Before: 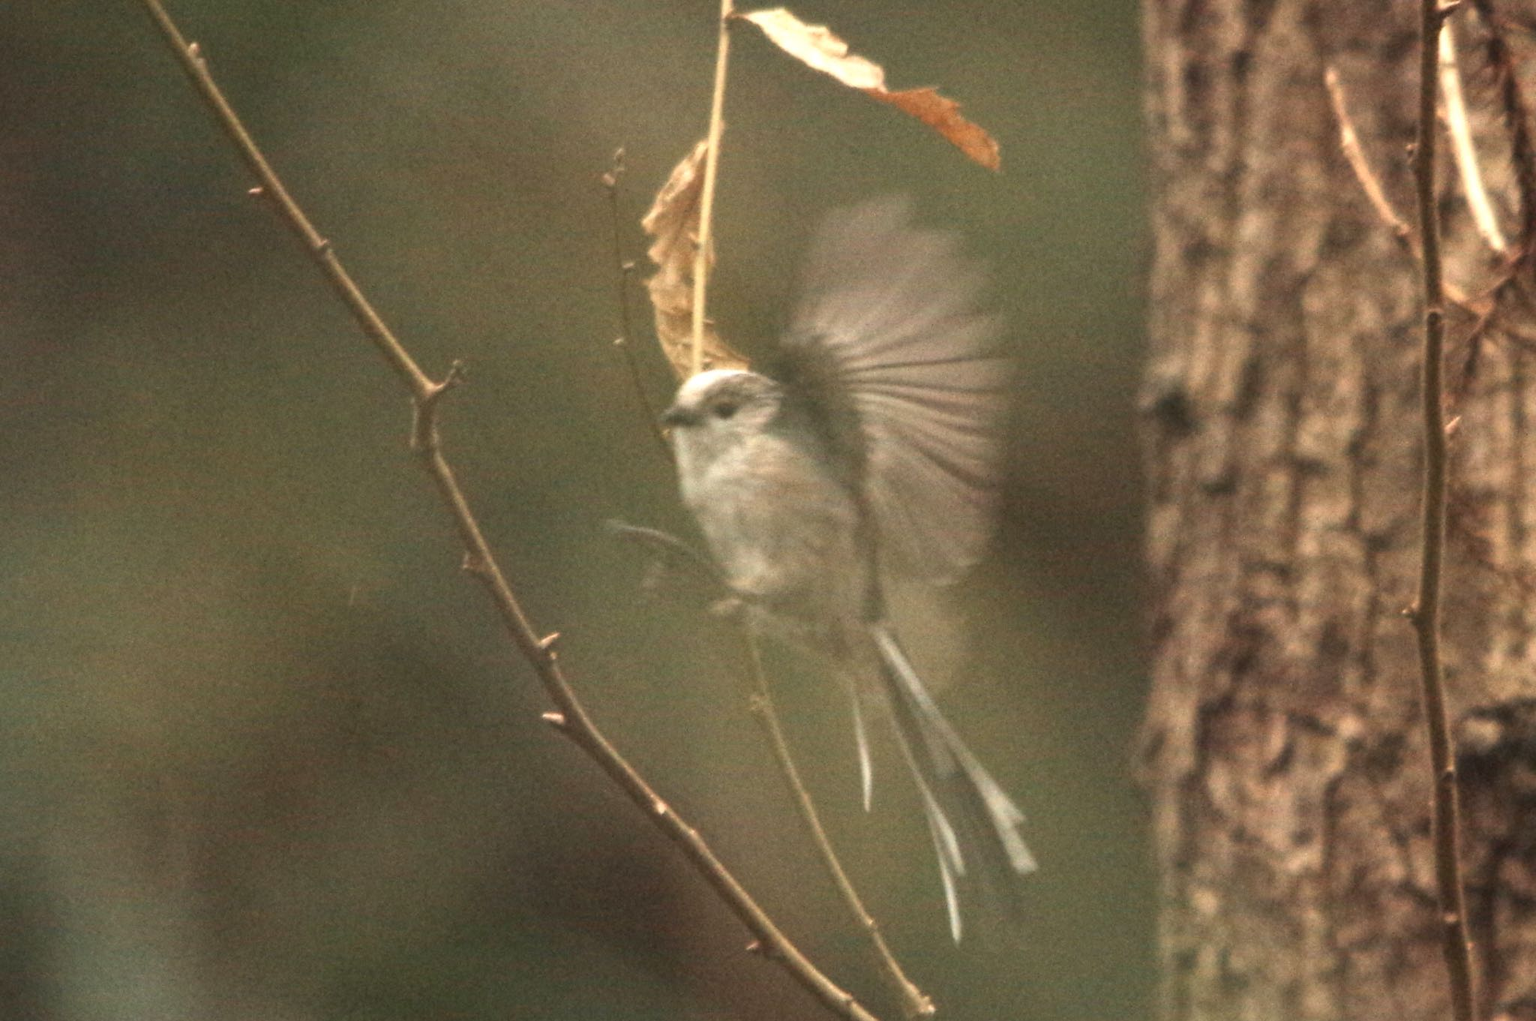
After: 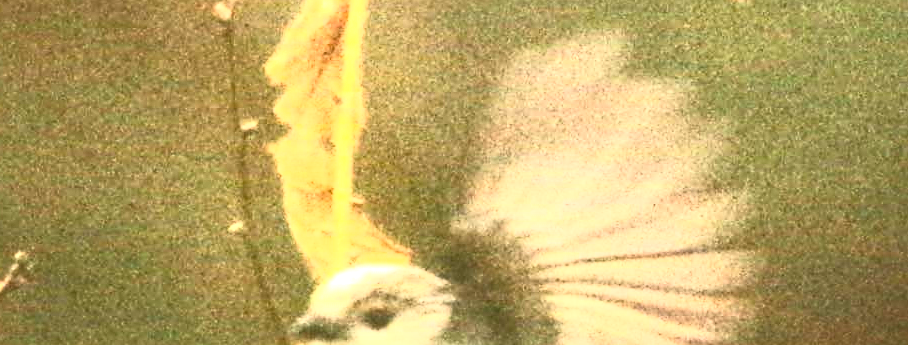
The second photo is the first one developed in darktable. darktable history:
crop: left 28.794%, top 16.813%, right 26.849%, bottom 57.83%
contrast brightness saturation: contrast 0.987, brightness 0.988, saturation 0.982
local contrast: on, module defaults
sharpen: on, module defaults
